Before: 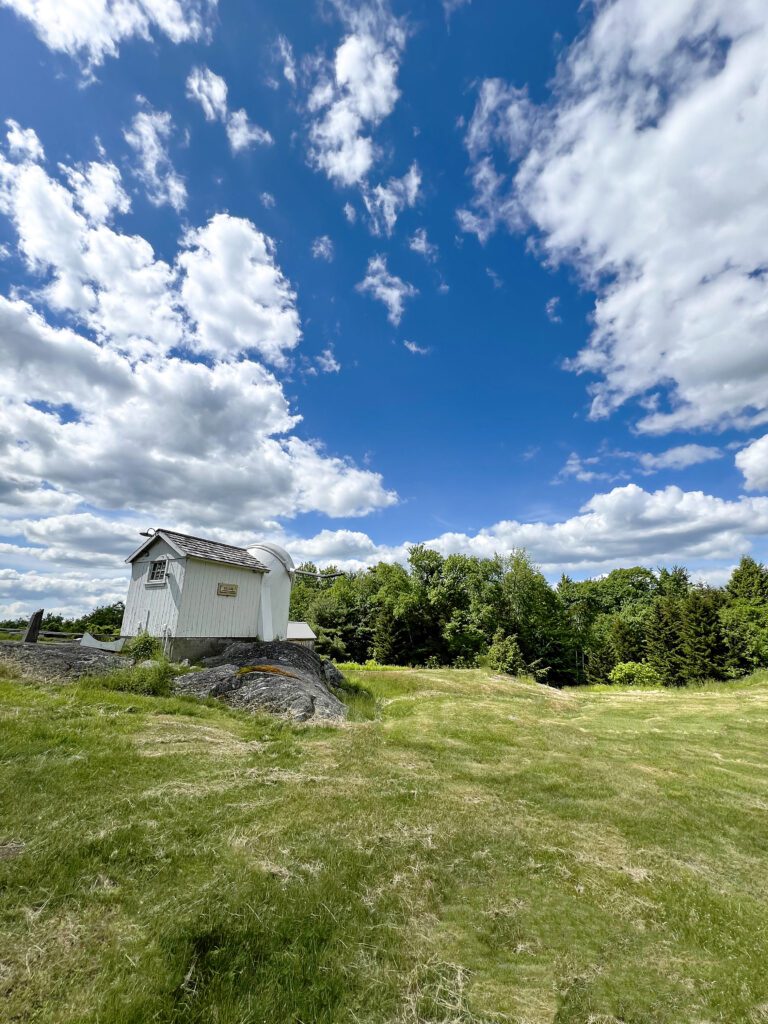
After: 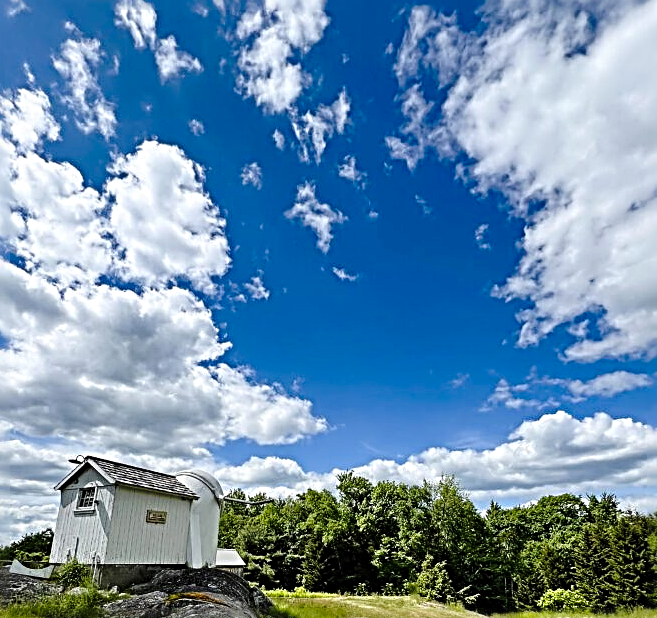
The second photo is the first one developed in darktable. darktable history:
crop and rotate: left 9.345%, top 7.22%, right 4.982%, bottom 32.331%
sharpen: radius 3.69, amount 0.928
base curve: curves: ch0 [(0, 0) (0.073, 0.04) (0.157, 0.139) (0.492, 0.492) (0.758, 0.758) (1, 1)], preserve colors none
